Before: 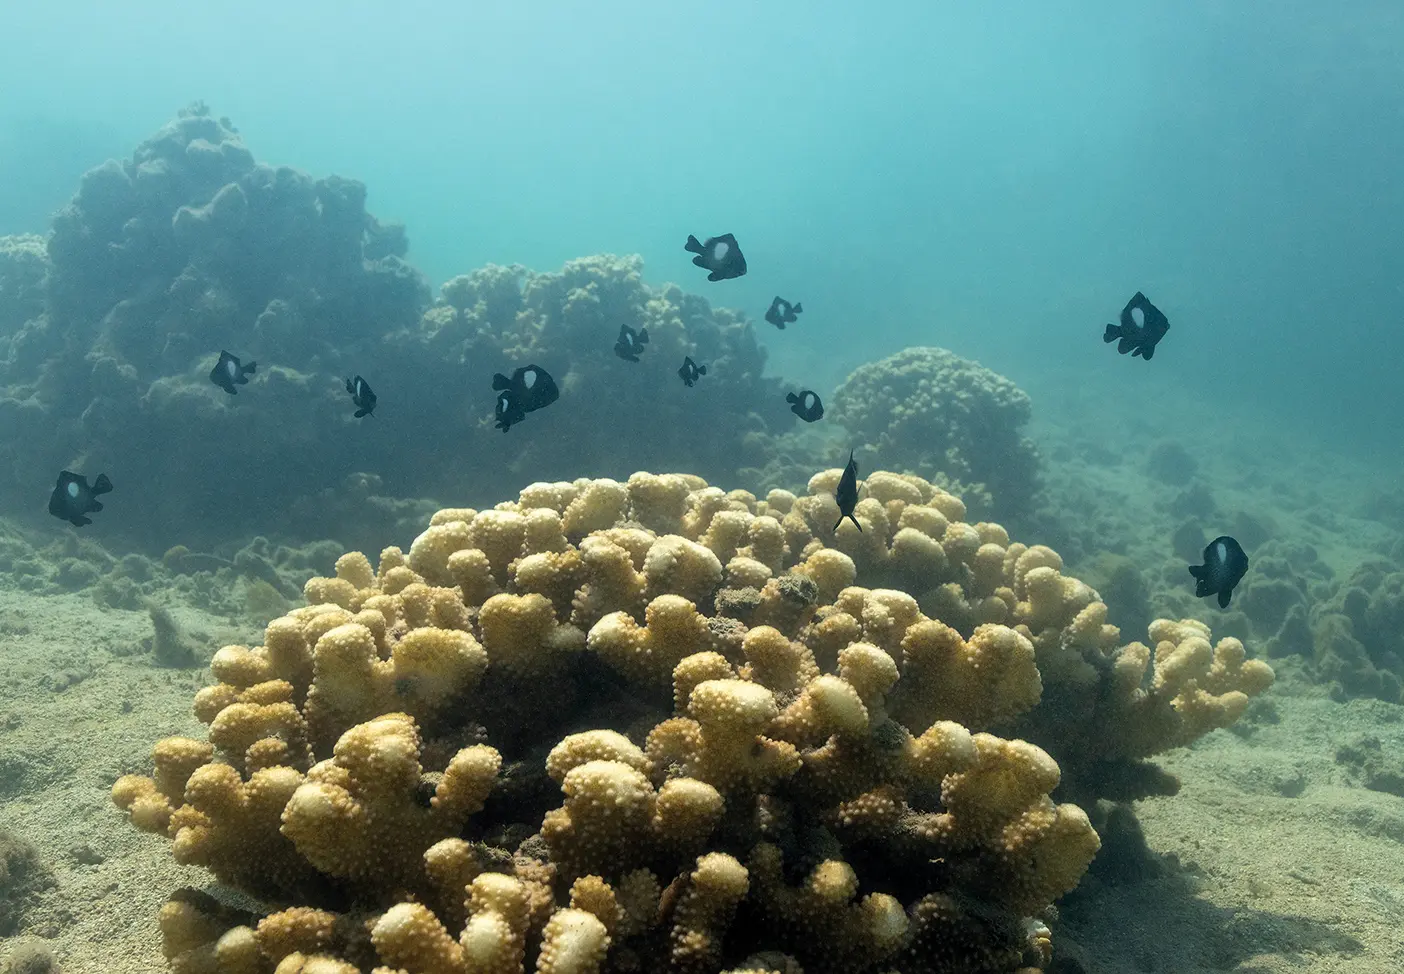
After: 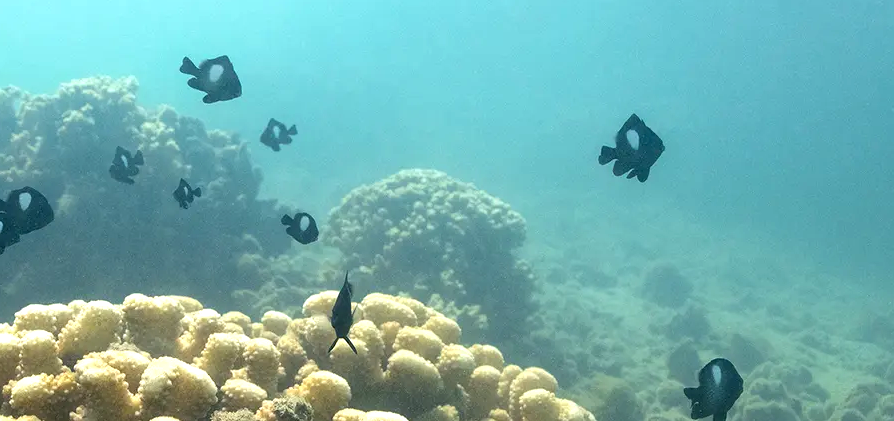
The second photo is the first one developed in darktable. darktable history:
crop: left 36.005%, top 18.293%, right 0.31%, bottom 38.444%
rotate and perspective: crop left 0, crop top 0
exposure: exposure 0.64 EV, compensate highlight preservation false
